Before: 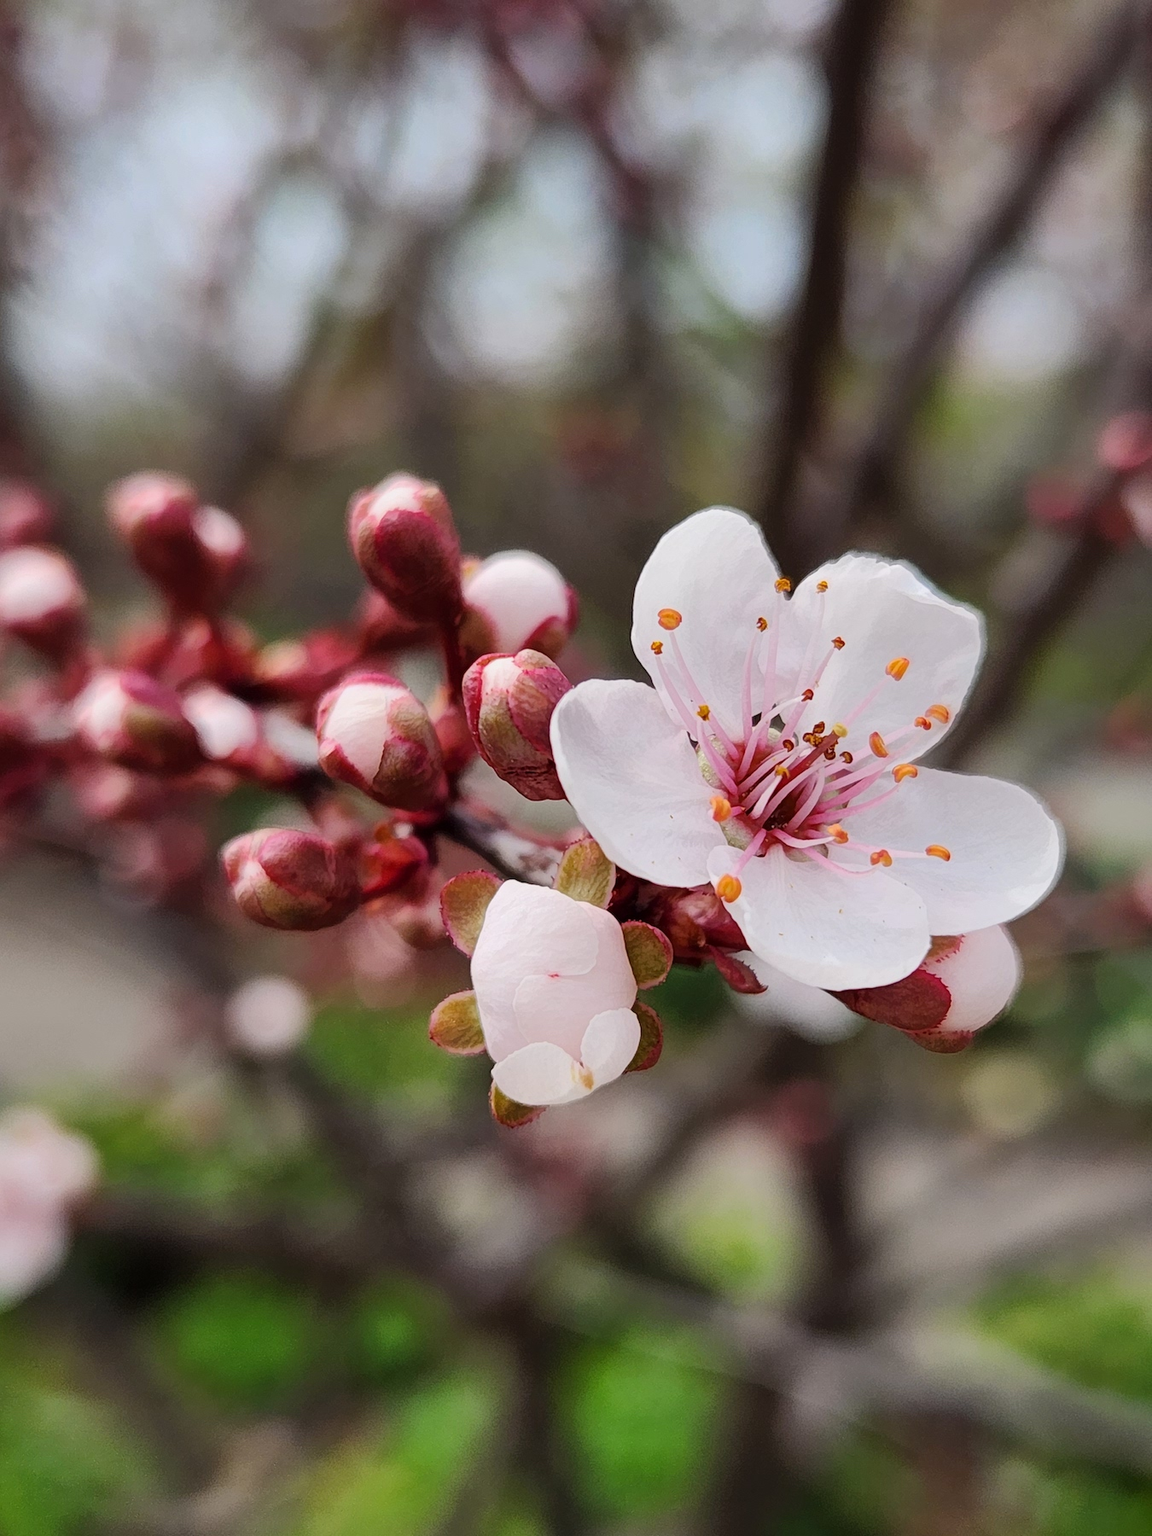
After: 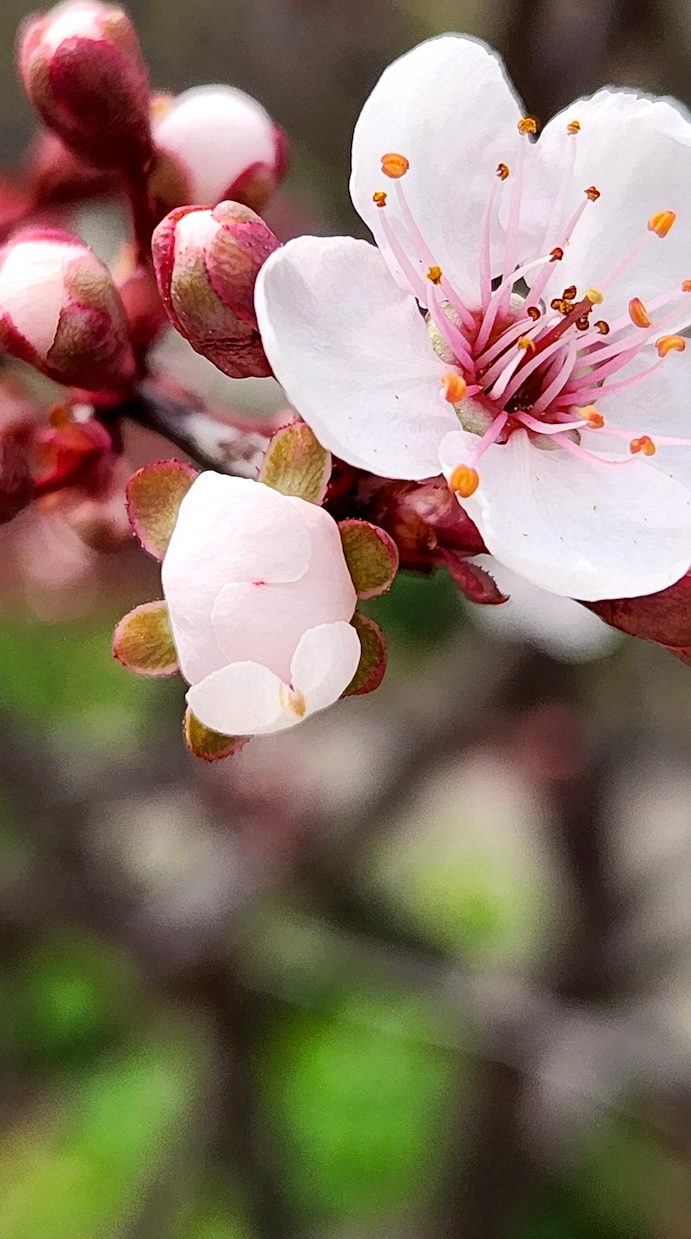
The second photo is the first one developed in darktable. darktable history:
exposure: black level correction 0.003, exposure 0.383 EV, compensate exposure bias true, compensate highlight preservation false
crop and rotate: left 28.963%, top 31.127%, right 19.85%
sharpen: amount 0.215
